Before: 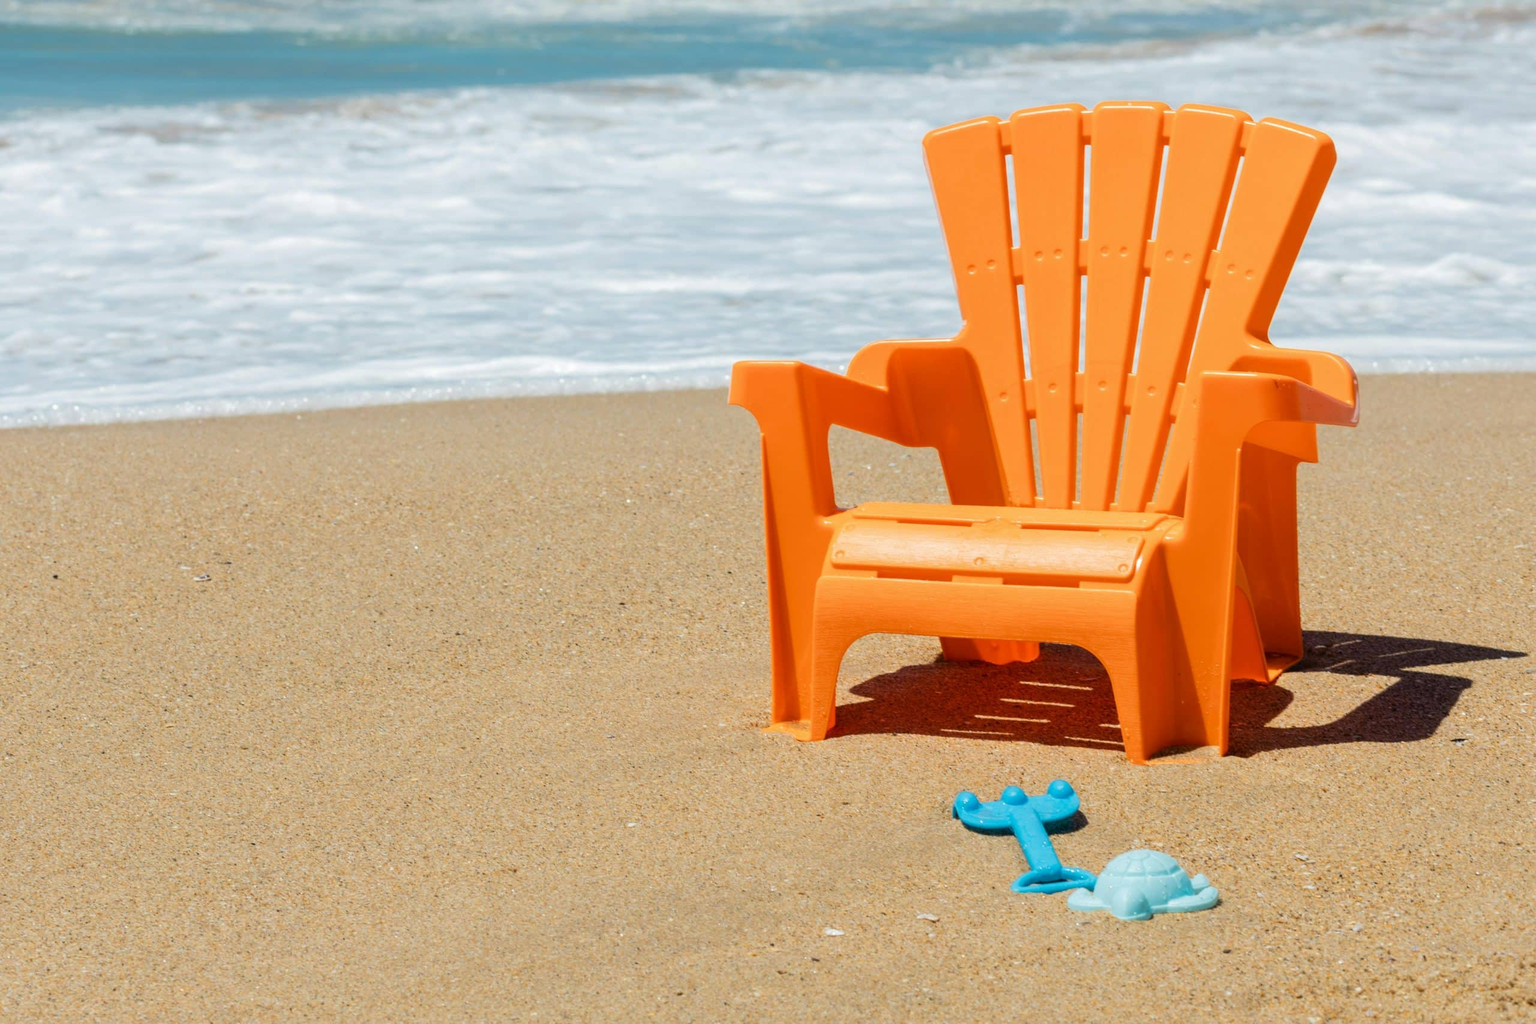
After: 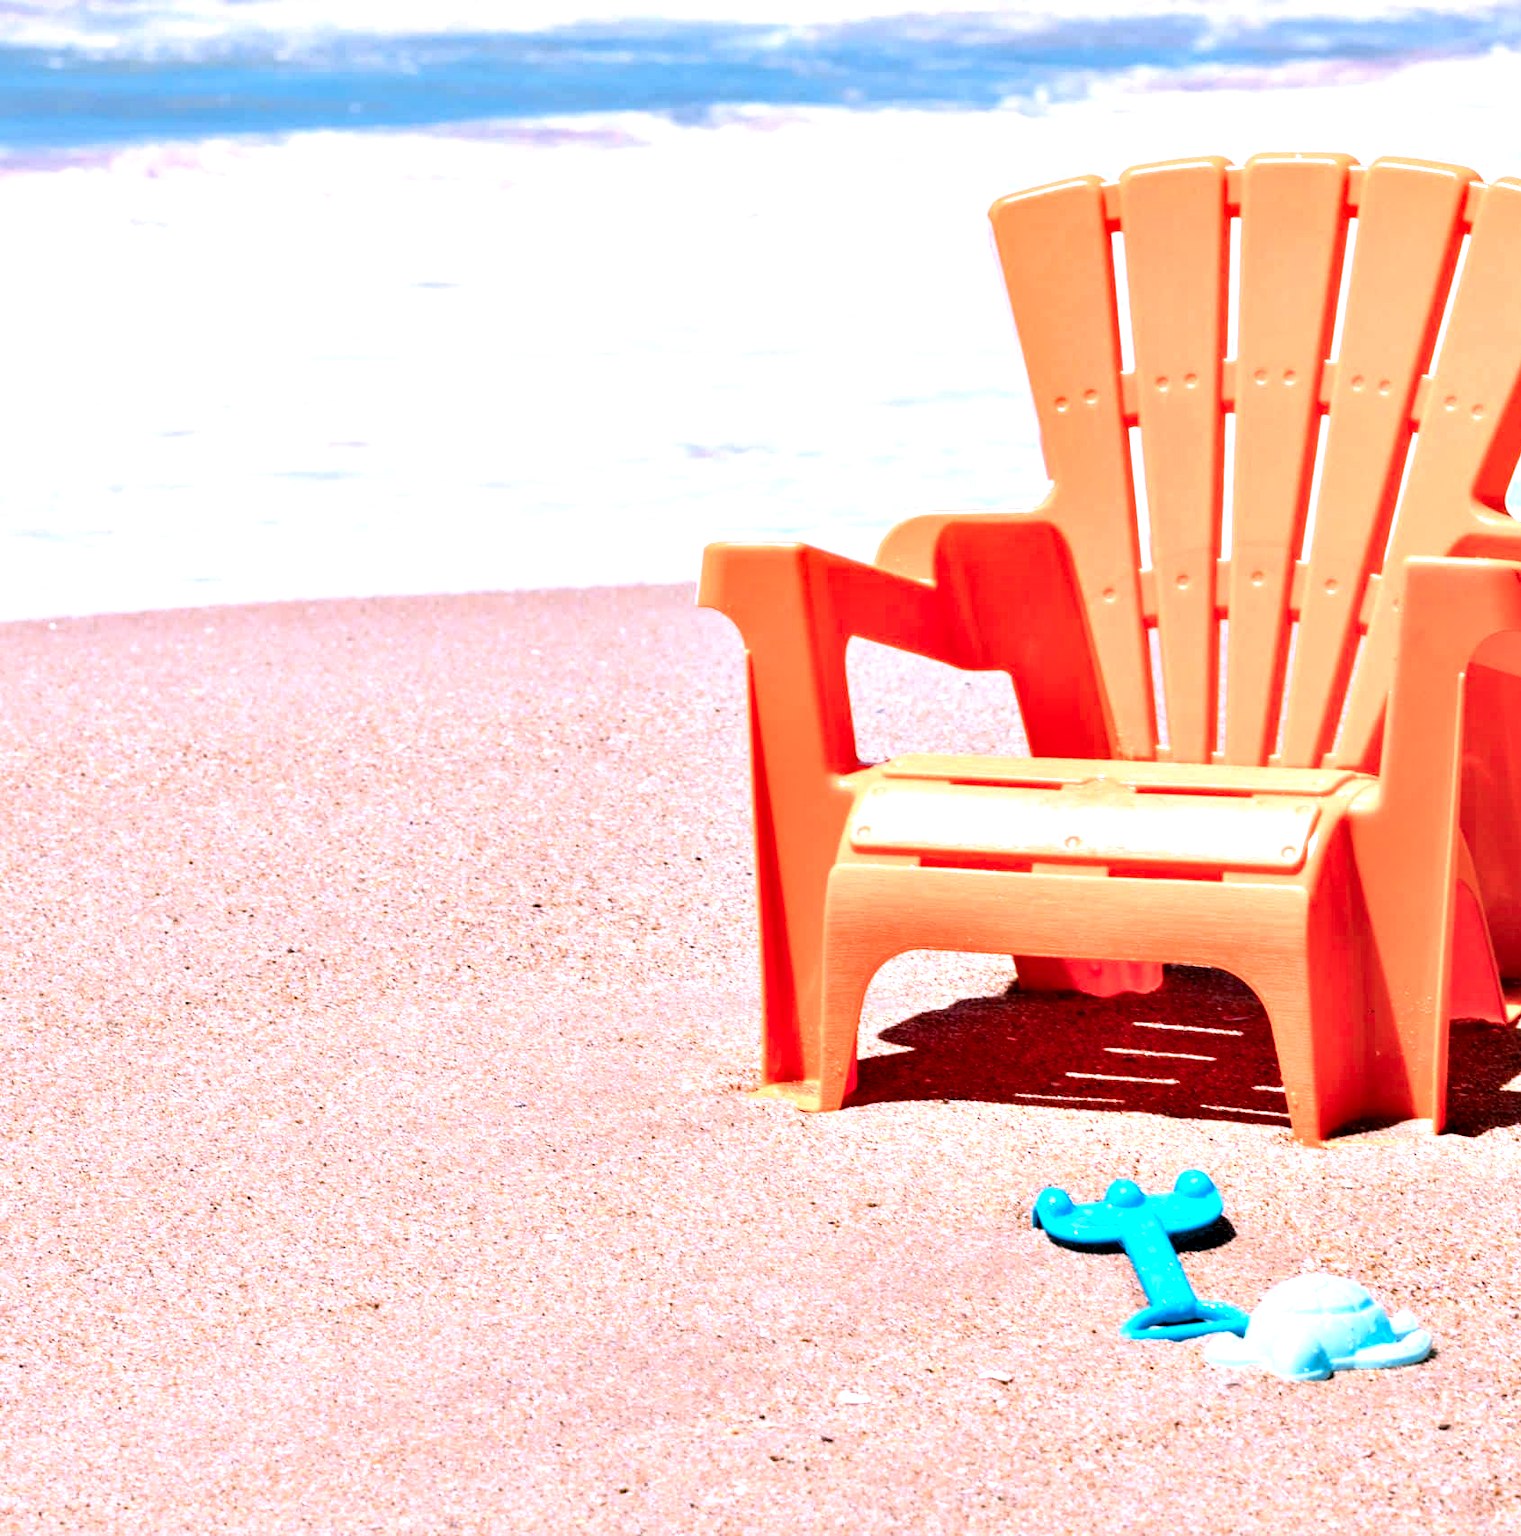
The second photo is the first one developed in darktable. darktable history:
color correction: highlights a* 15.04, highlights b* -25.05
crop: left 17.196%, right 16.735%
tone equalizer: edges refinement/feathering 500, mask exposure compensation -1.57 EV, preserve details no
contrast equalizer: y [[0.6 ×6], [0.55 ×6], [0 ×6], [0 ×6], [0 ×6]]
exposure: black level correction 0.001, exposure 0.956 EV, compensate highlight preservation false
